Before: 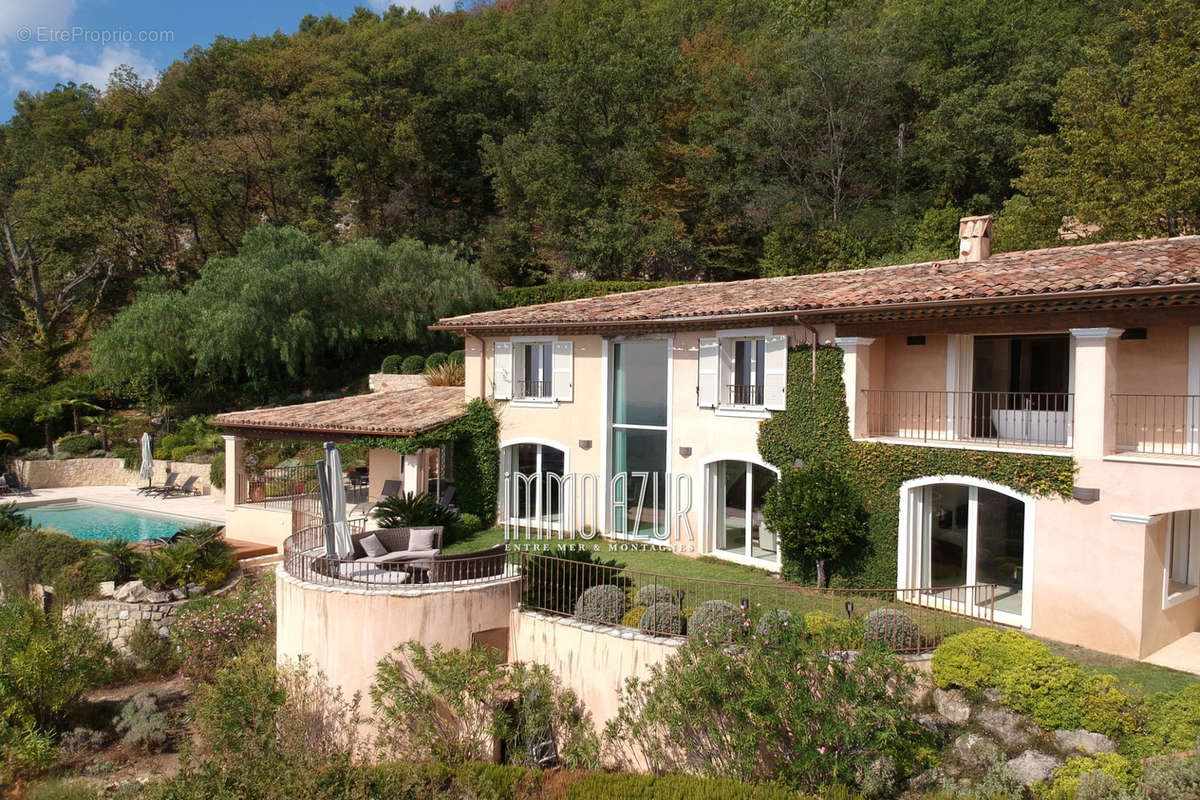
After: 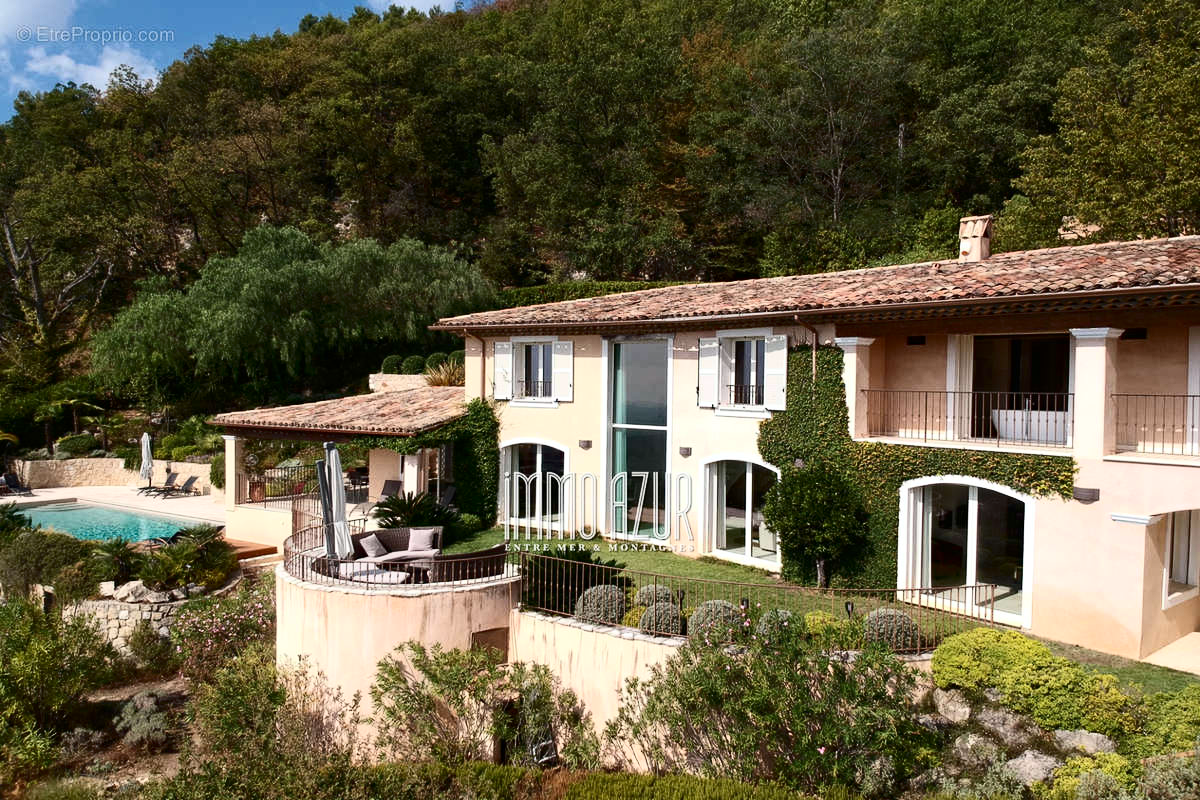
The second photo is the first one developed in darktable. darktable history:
haze removal: compatibility mode true, adaptive false
contrast brightness saturation: contrast 0.275
